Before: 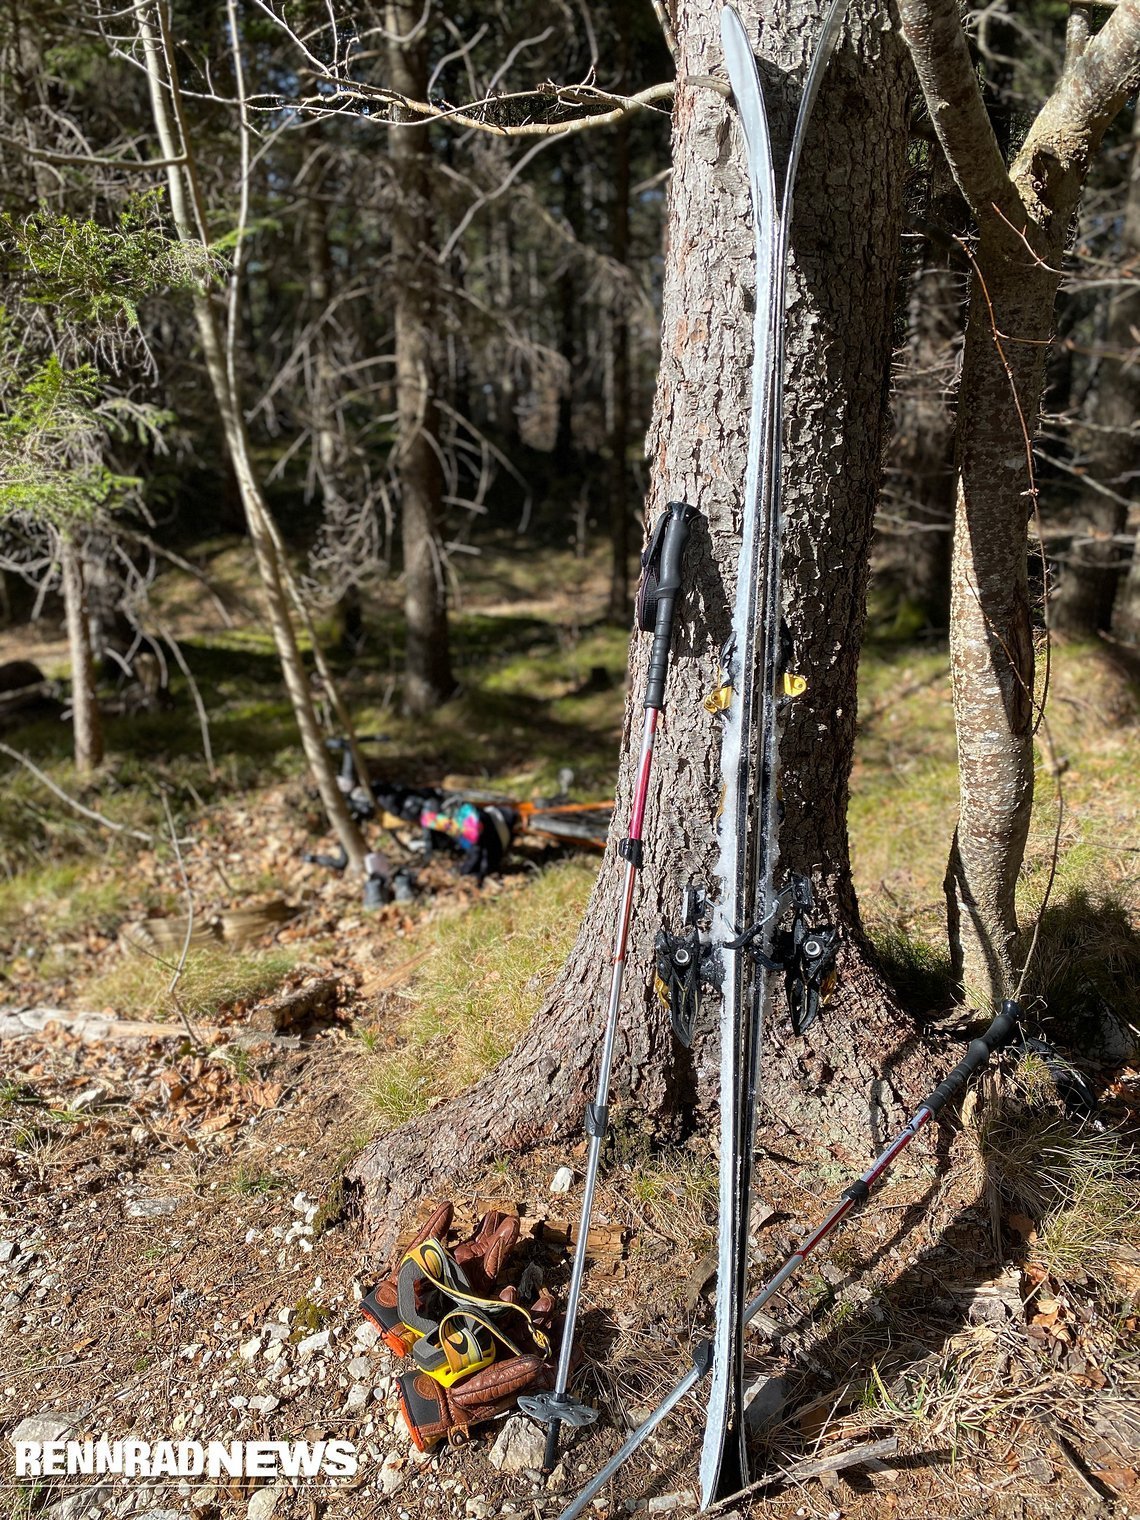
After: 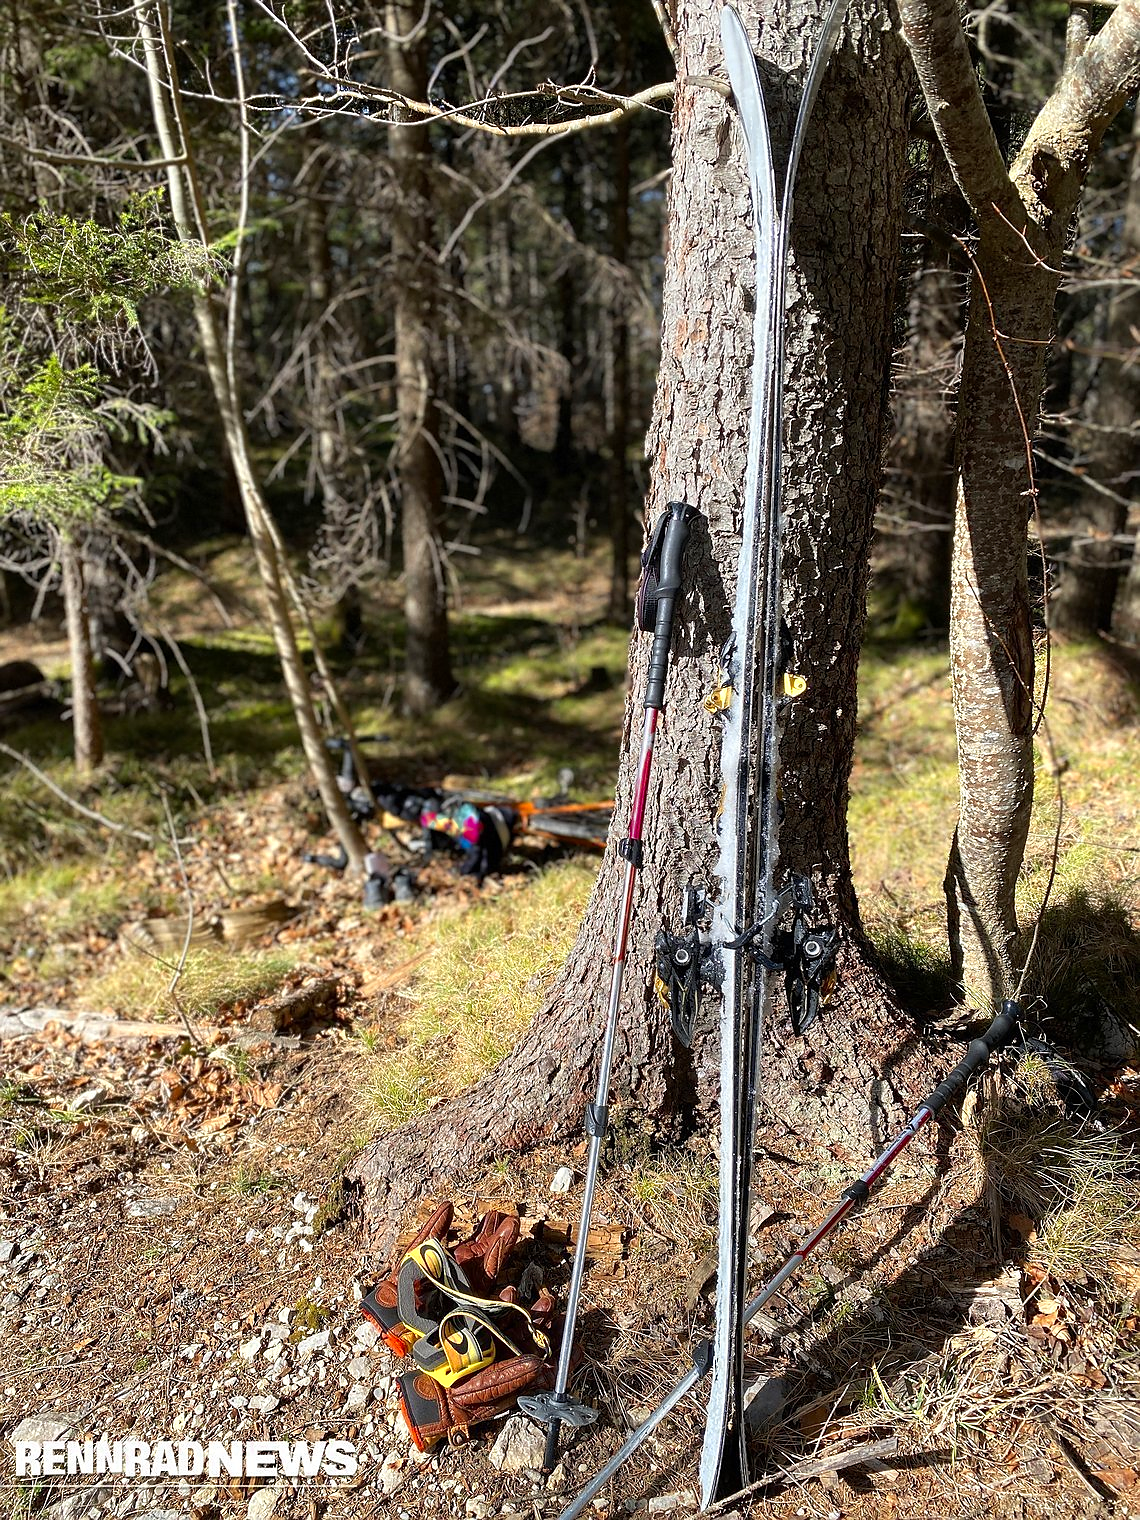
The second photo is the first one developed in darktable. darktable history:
sharpen: radius 0.969, amount 0.604
color zones: curves: ch0 [(0.004, 0.305) (0.261, 0.623) (0.389, 0.399) (0.708, 0.571) (0.947, 0.34)]; ch1 [(0.025, 0.645) (0.229, 0.584) (0.326, 0.551) (0.484, 0.262) (0.757, 0.643)]
